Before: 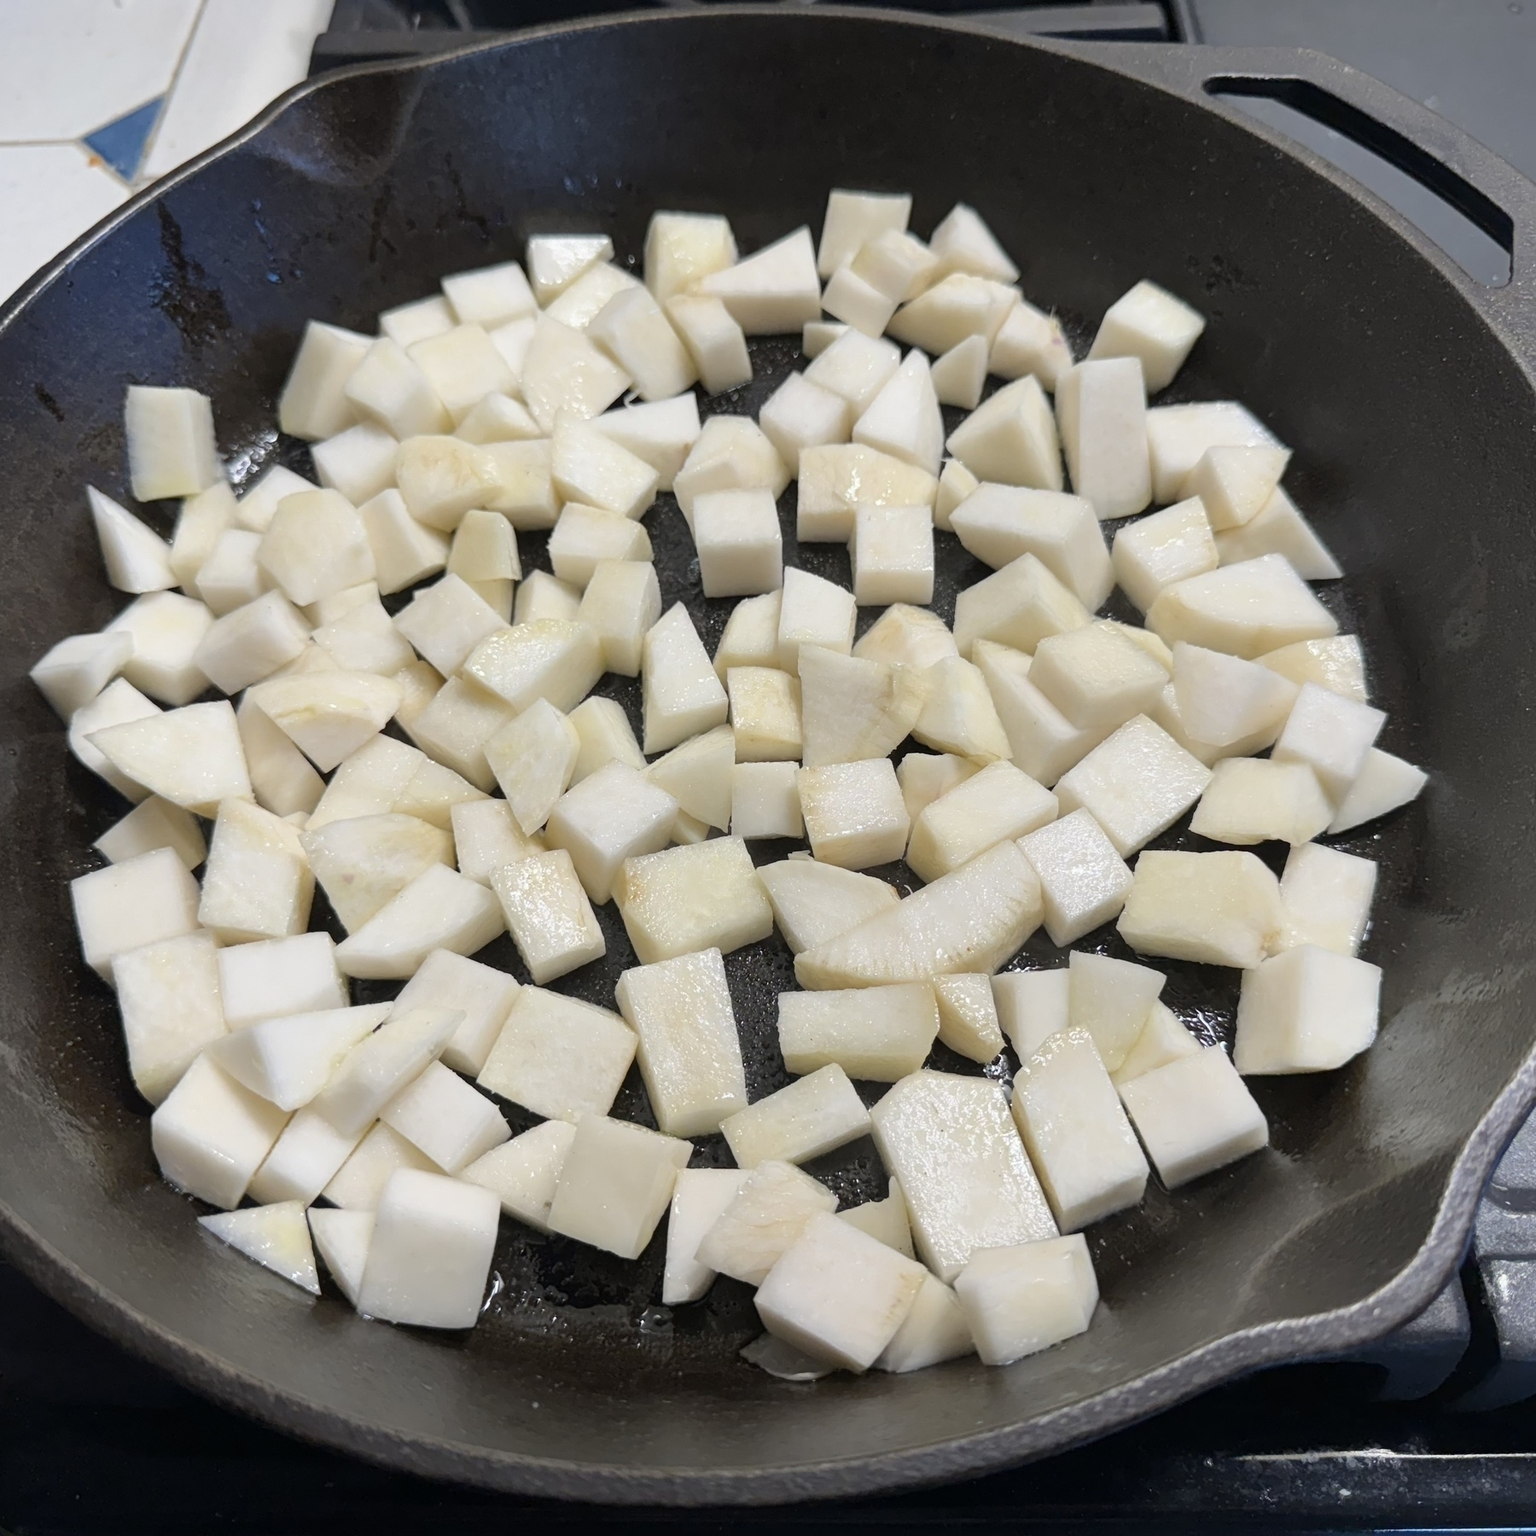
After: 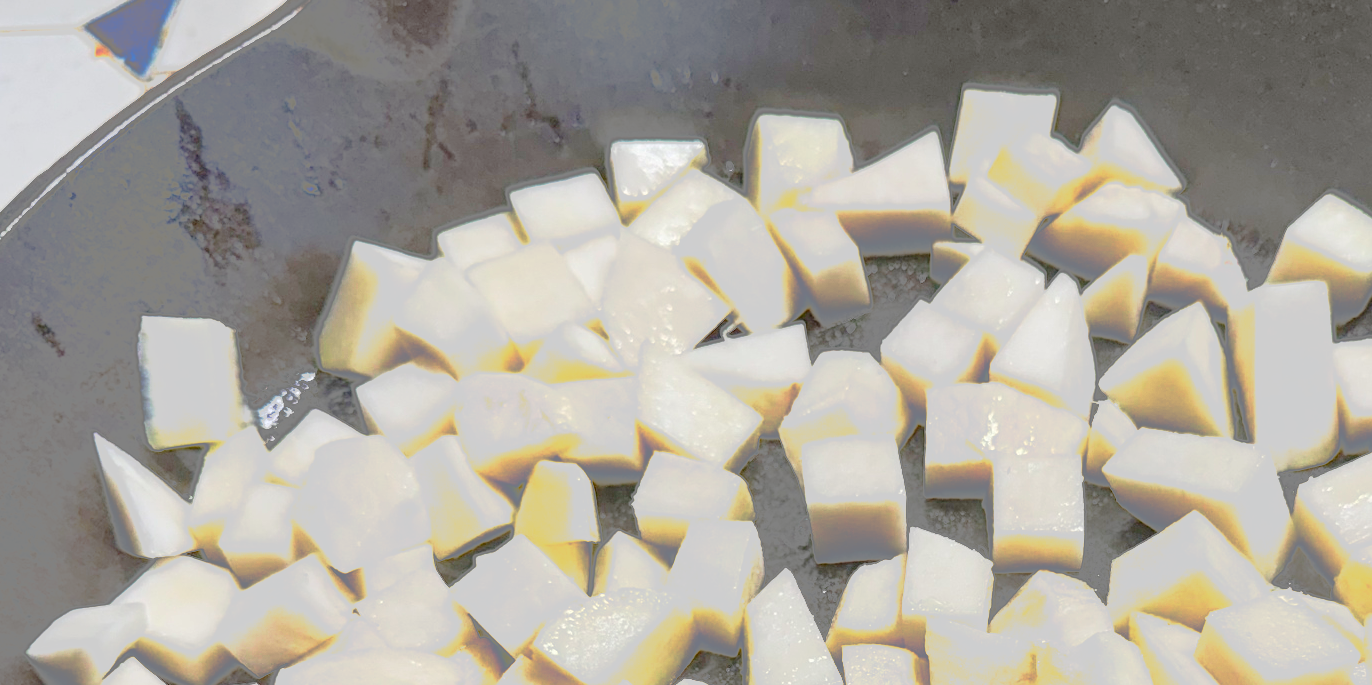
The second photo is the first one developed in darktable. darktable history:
crop: left 0.579%, top 7.627%, right 23.167%, bottom 54.275%
tone curve: curves: ch0 [(0, 0) (0.003, 0.011) (0.011, 0.043) (0.025, 0.133) (0.044, 0.226) (0.069, 0.303) (0.1, 0.371) (0.136, 0.429) (0.177, 0.482) (0.224, 0.516) (0.277, 0.539) (0.335, 0.535) (0.399, 0.517) (0.468, 0.498) (0.543, 0.523) (0.623, 0.655) (0.709, 0.83) (0.801, 0.827) (0.898, 0.89) (1, 1)], preserve colors none
